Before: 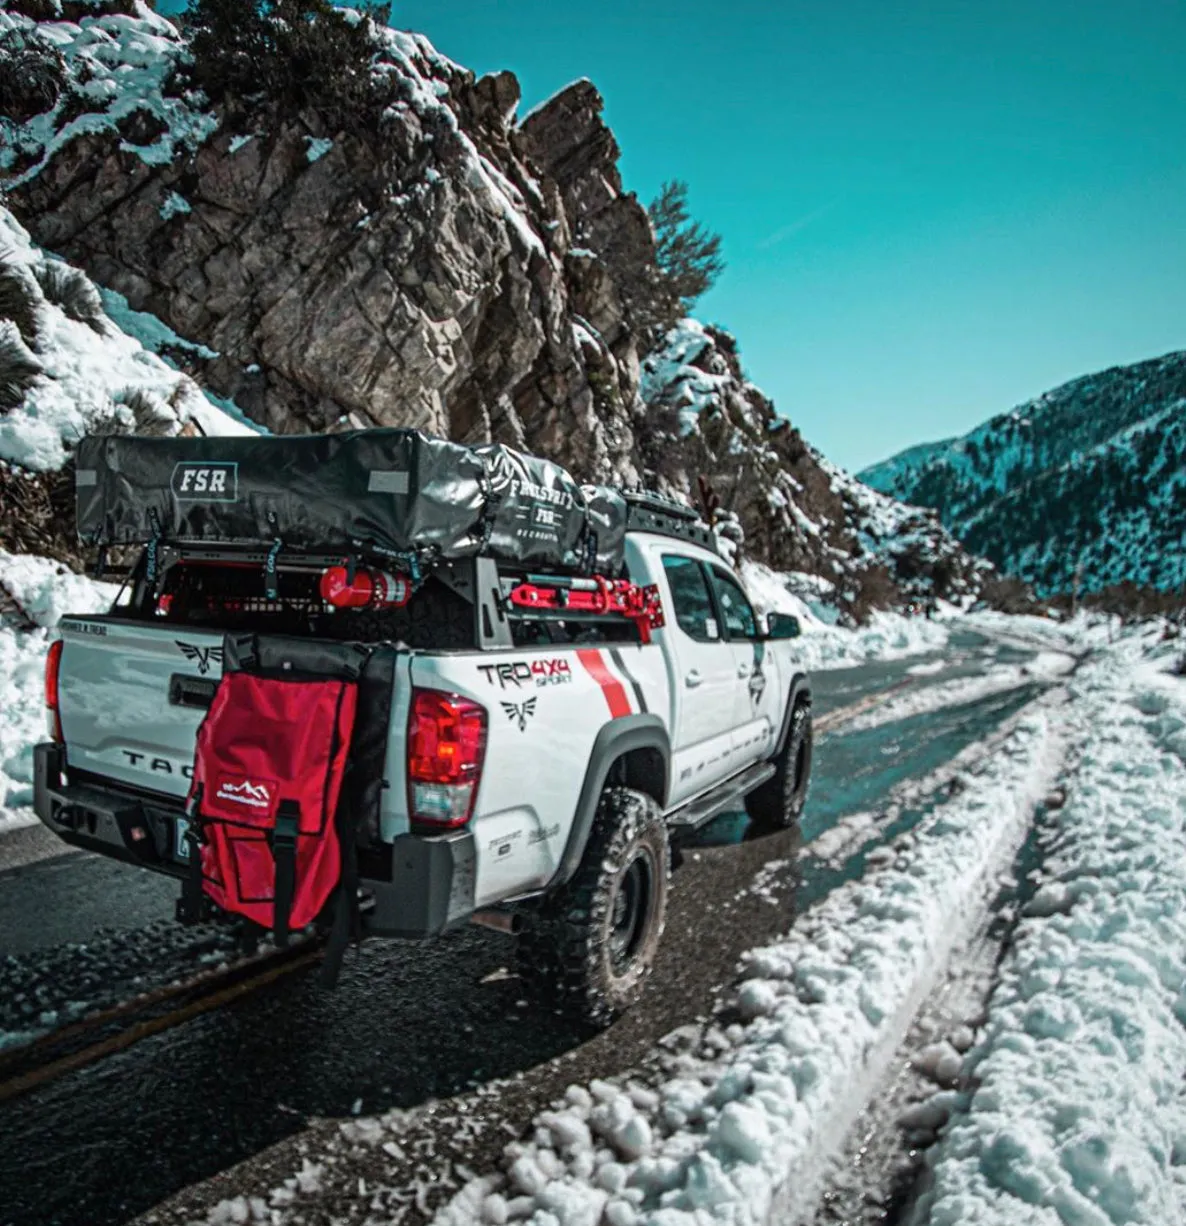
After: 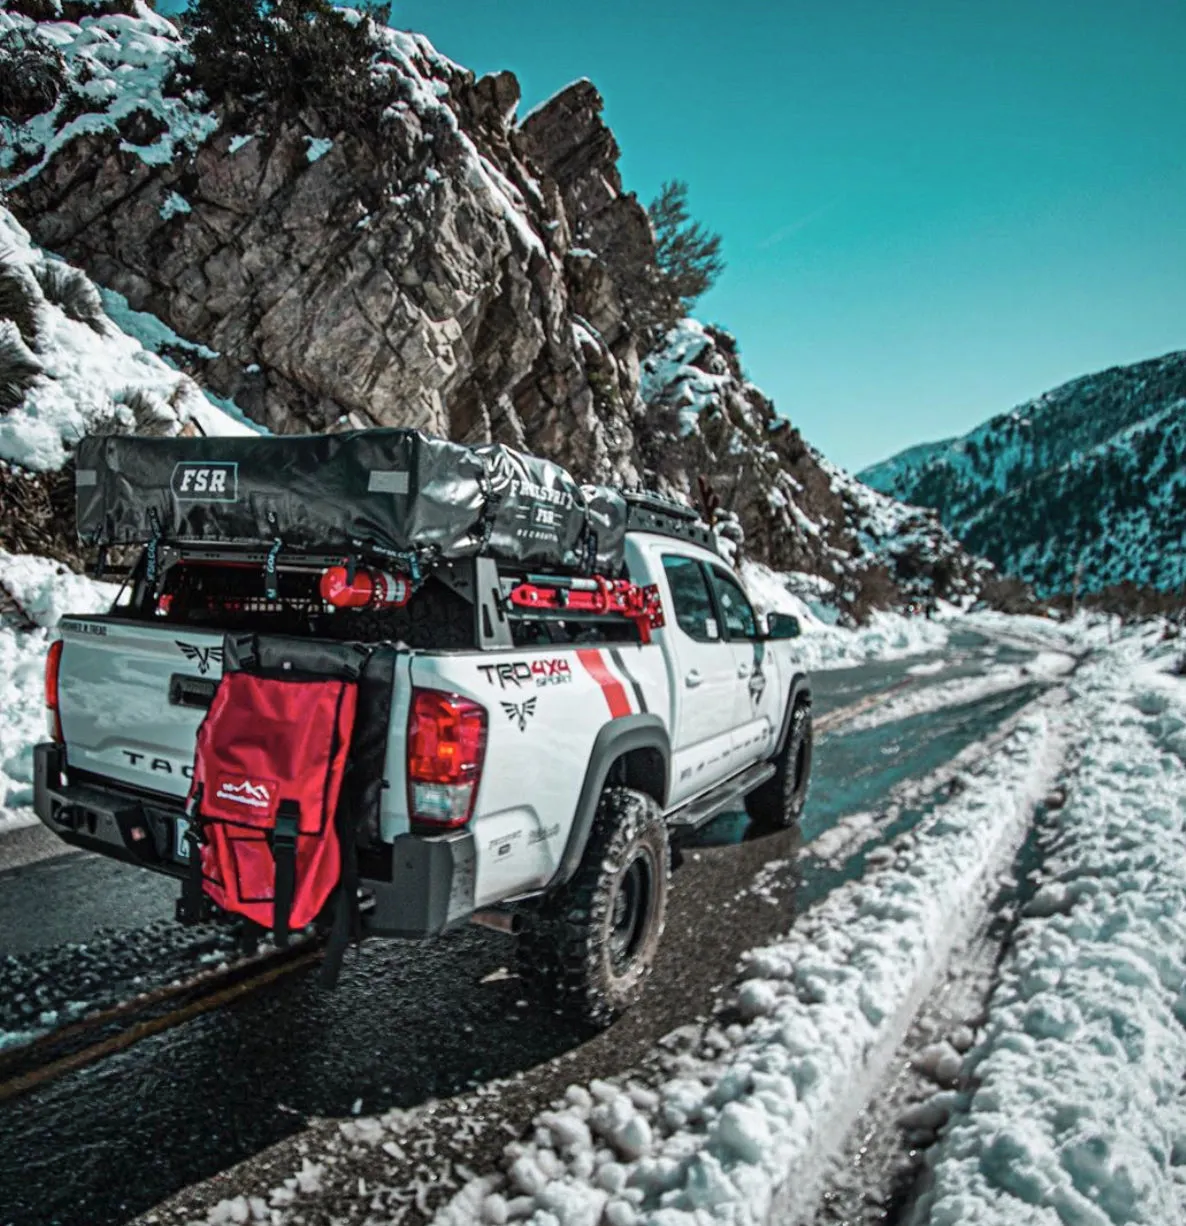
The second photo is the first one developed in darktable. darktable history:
contrast brightness saturation: saturation -0.07
shadows and highlights: soften with gaussian
